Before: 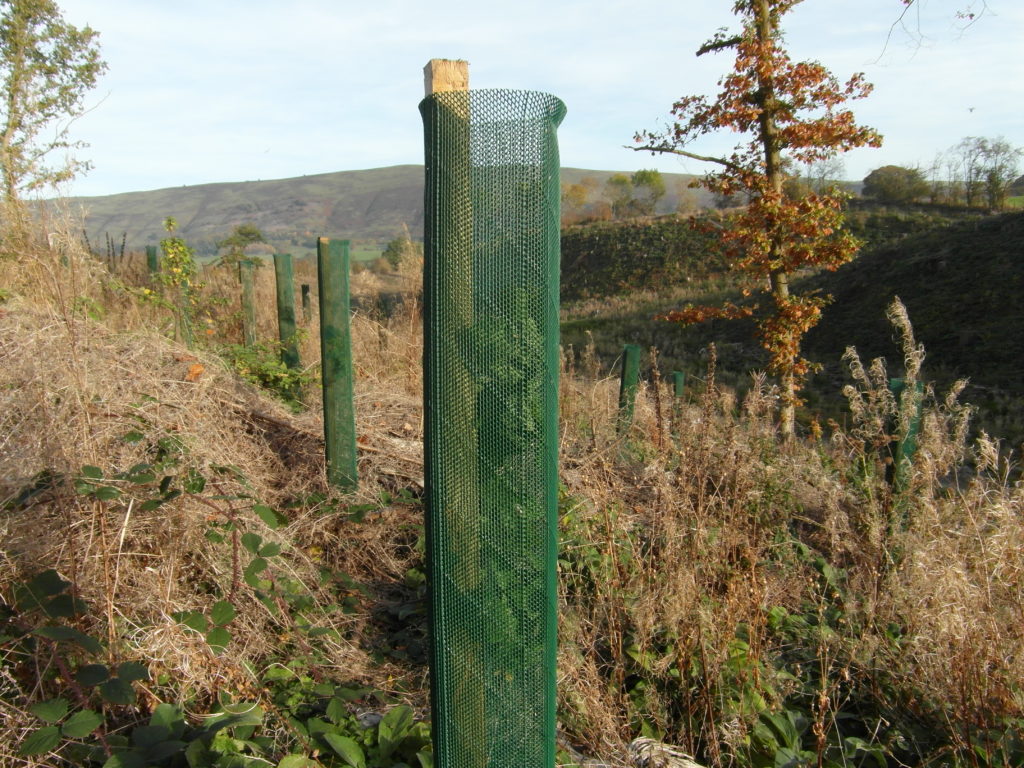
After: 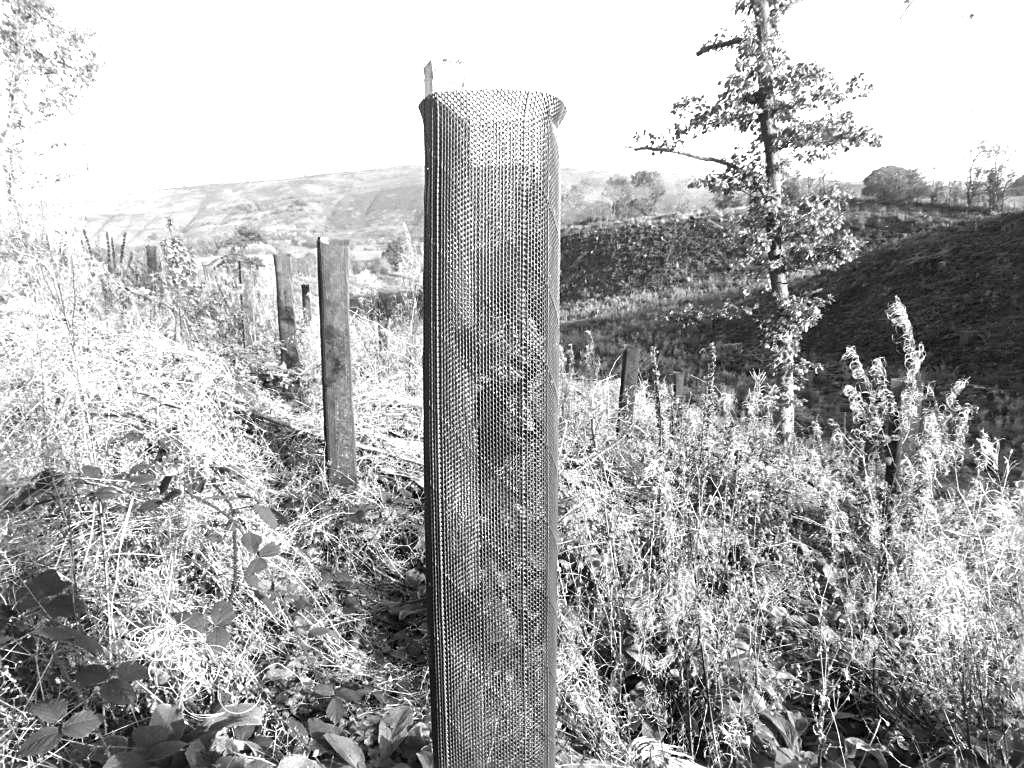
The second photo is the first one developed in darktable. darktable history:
color balance rgb: linear chroma grading › shadows 10%, linear chroma grading › highlights 10%, linear chroma grading › global chroma 15%, linear chroma grading › mid-tones 15%, perceptual saturation grading › global saturation 40%, perceptual saturation grading › highlights -25%, perceptual saturation grading › mid-tones 35%, perceptual saturation grading › shadows 35%, perceptual brilliance grading › global brilliance 11.29%, global vibrance 11.29%
exposure: black level correction 0, exposure 1.2 EV, compensate exposure bias true, compensate highlight preservation false
sharpen: on, module defaults
monochrome: a 2.21, b -1.33, size 2.2
local contrast: mode bilateral grid, contrast 20, coarseness 50, detail 120%, midtone range 0.2
